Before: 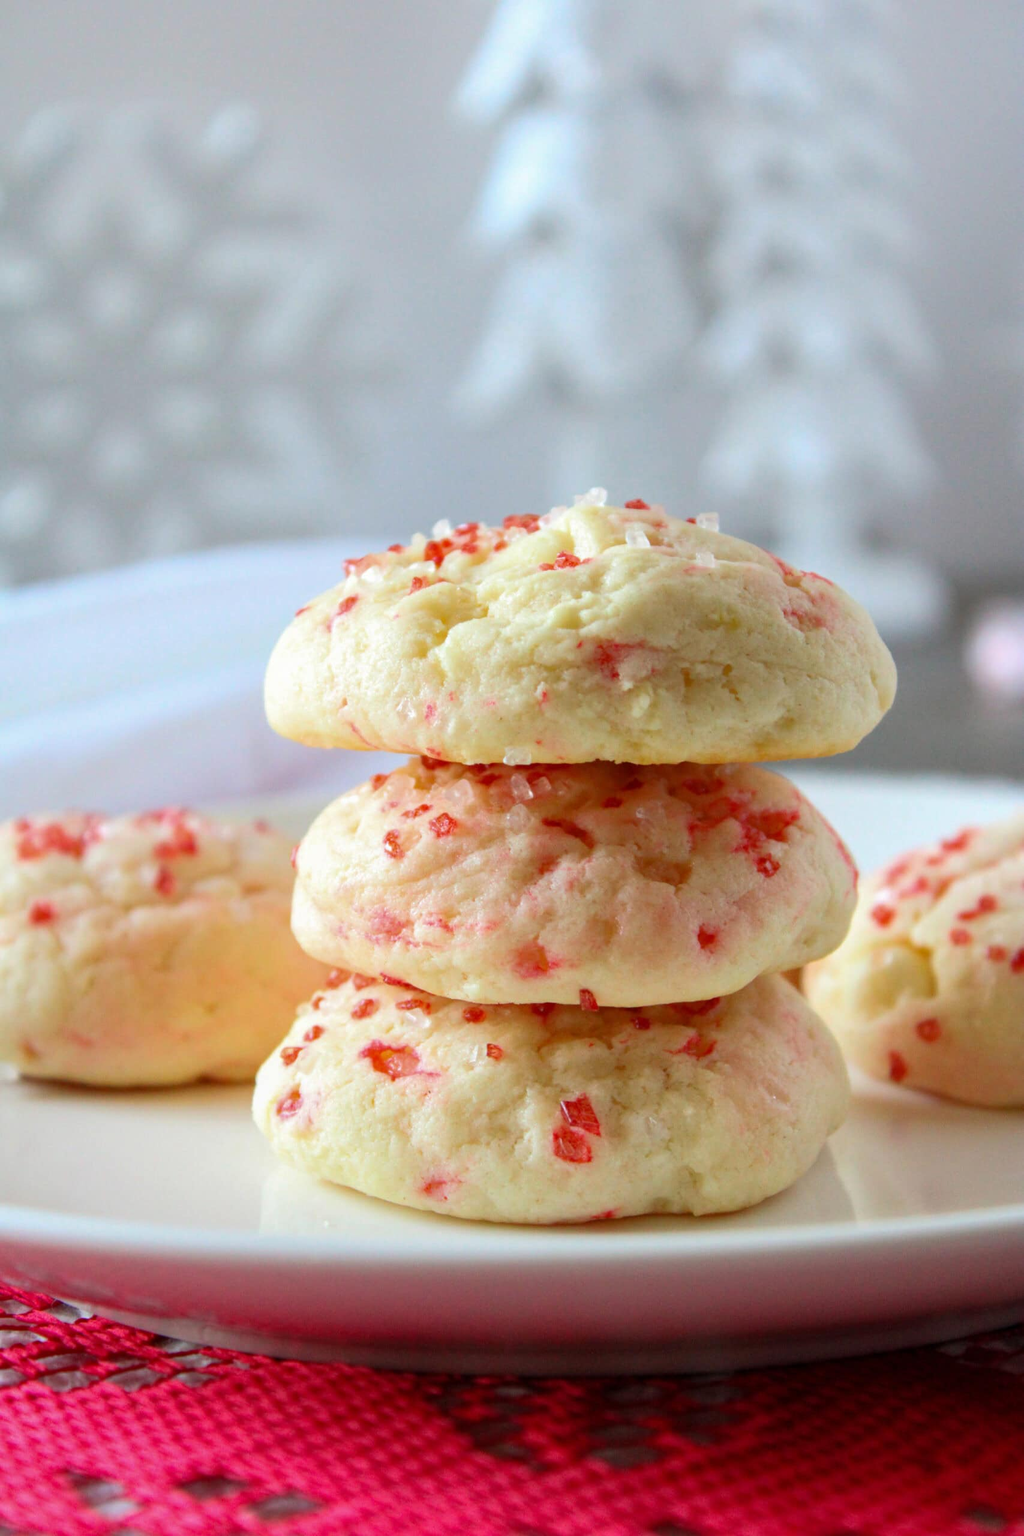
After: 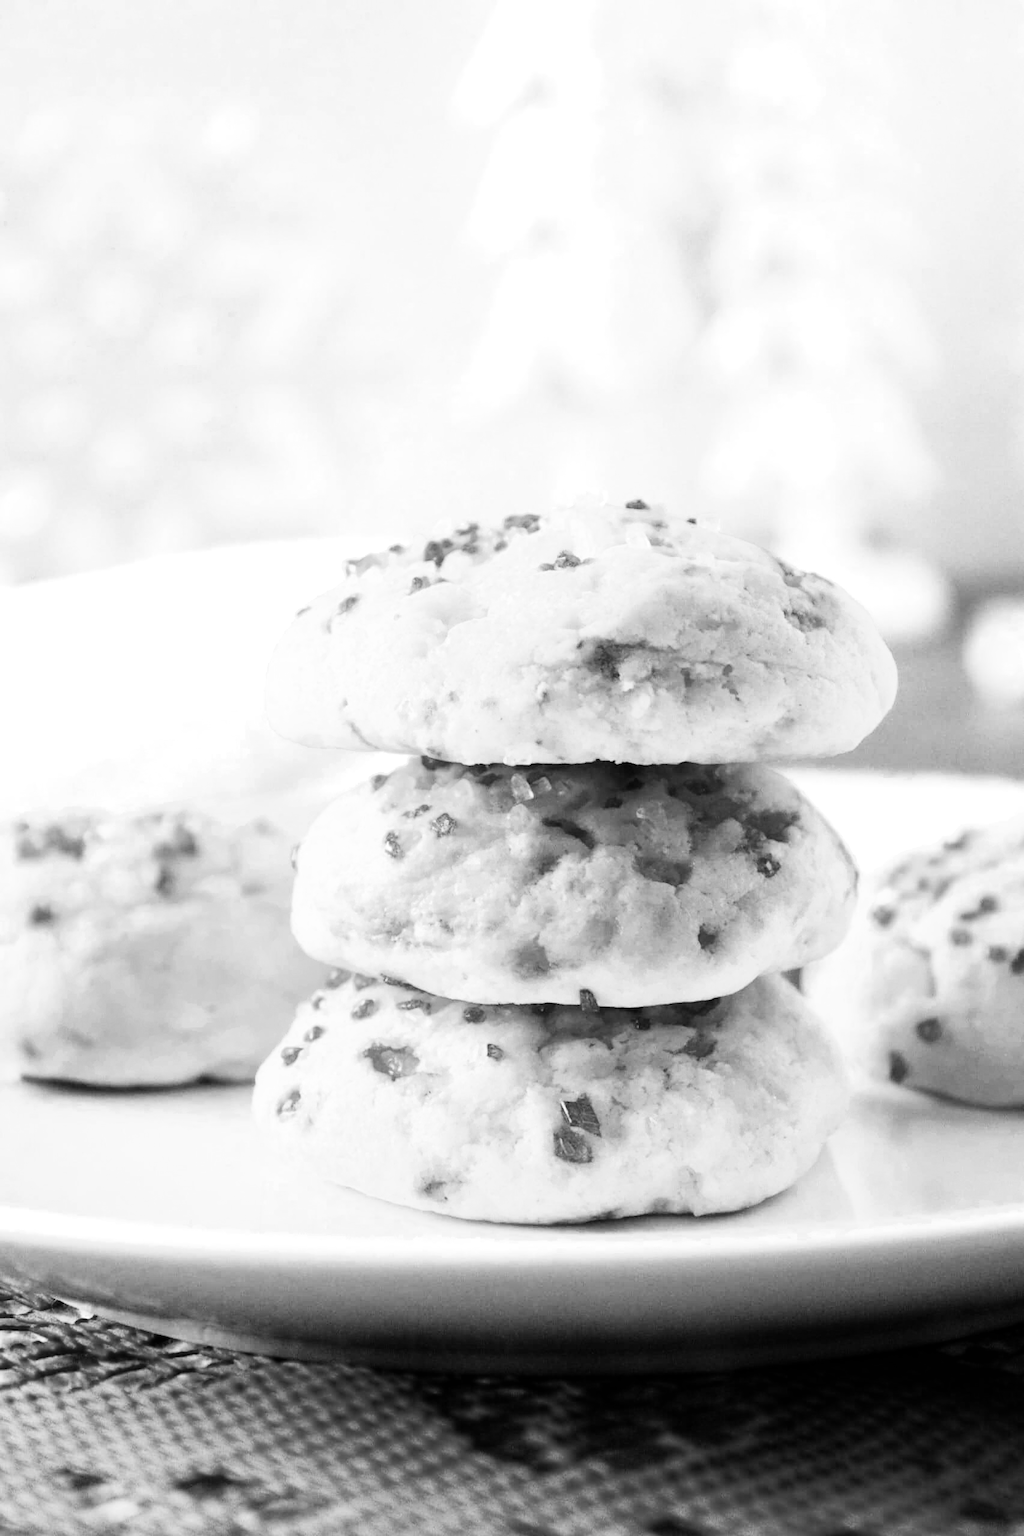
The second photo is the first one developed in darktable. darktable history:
contrast equalizer: octaves 7, y [[0.6 ×6], [0.55 ×6], [0 ×6], [0 ×6], [0 ×6]], mix 0.15
denoise (profiled): strength 1.2, preserve shadows 0, a [-1, 0, 0], y [[0.5 ×7] ×4, [0 ×7], [0.5 ×7]], compensate highlight preservation false
monochrome: on, module defaults
rgb curve: curves: ch0 [(0, 0) (0.21, 0.15) (0.24, 0.21) (0.5, 0.75) (0.75, 0.96) (0.89, 0.99) (1, 1)]; ch1 [(0, 0.02) (0.21, 0.13) (0.25, 0.2) (0.5, 0.67) (0.75, 0.9) (0.89, 0.97) (1, 1)]; ch2 [(0, 0.02) (0.21, 0.13) (0.25, 0.2) (0.5, 0.67) (0.75, 0.9) (0.89, 0.97) (1, 1)], compensate middle gray true
sharpen: amount 0.2
color balance rgb: shadows lift › chroma 1%, shadows lift › hue 113°, highlights gain › chroma 0.2%, highlights gain › hue 333°, perceptual saturation grading › global saturation 20%, perceptual saturation grading › highlights -50%, perceptual saturation grading › shadows 25%, contrast -10%
color zones: curves: ch0 [(0, 0.5) (0.125, 0.4) (0.25, 0.5) (0.375, 0.4) (0.5, 0.4) (0.625, 0.6) (0.75, 0.6) (0.875, 0.5)]; ch1 [(0, 0.35) (0.125, 0.45) (0.25, 0.35) (0.375, 0.35) (0.5, 0.35) (0.625, 0.35) (0.75, 0.45) (0.875, 0.35)]; ch2 [(0, 0.6) (0.125, 0.5) (0.25, 0.5) (0.375, 0.6) (0.5, 0.6) (0.625, 0.5) (0.75, 0.5) (0.875, 0.5)]
